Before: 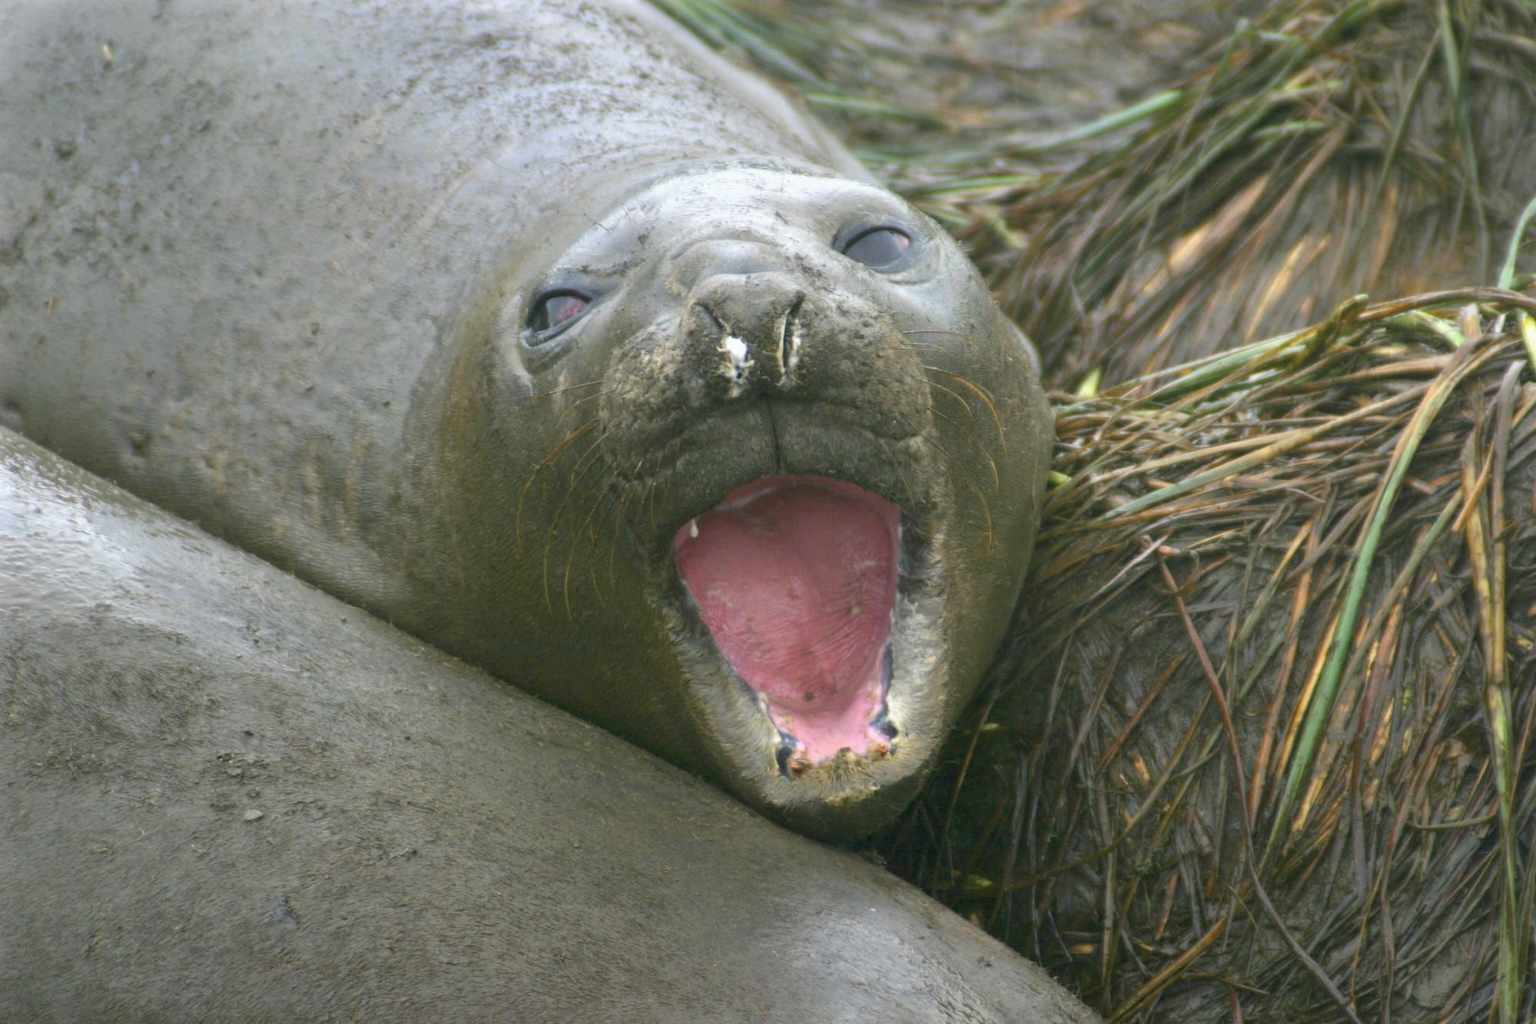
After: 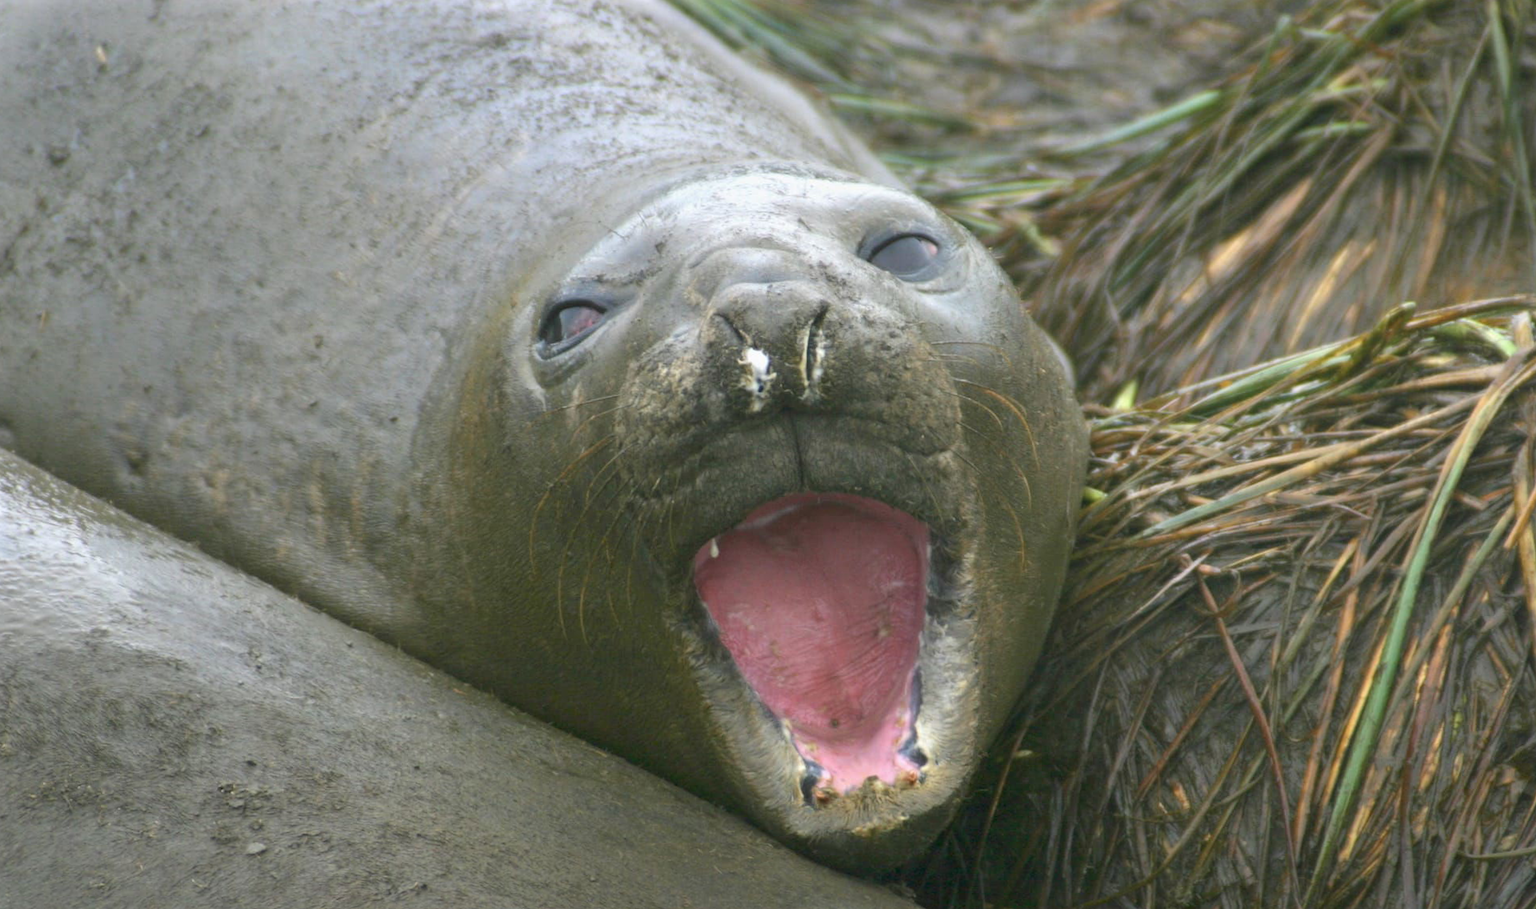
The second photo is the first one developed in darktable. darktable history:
crop and rotate: angle 0.199°, left 0.297%, right 3.192%, bottom 14.206%
